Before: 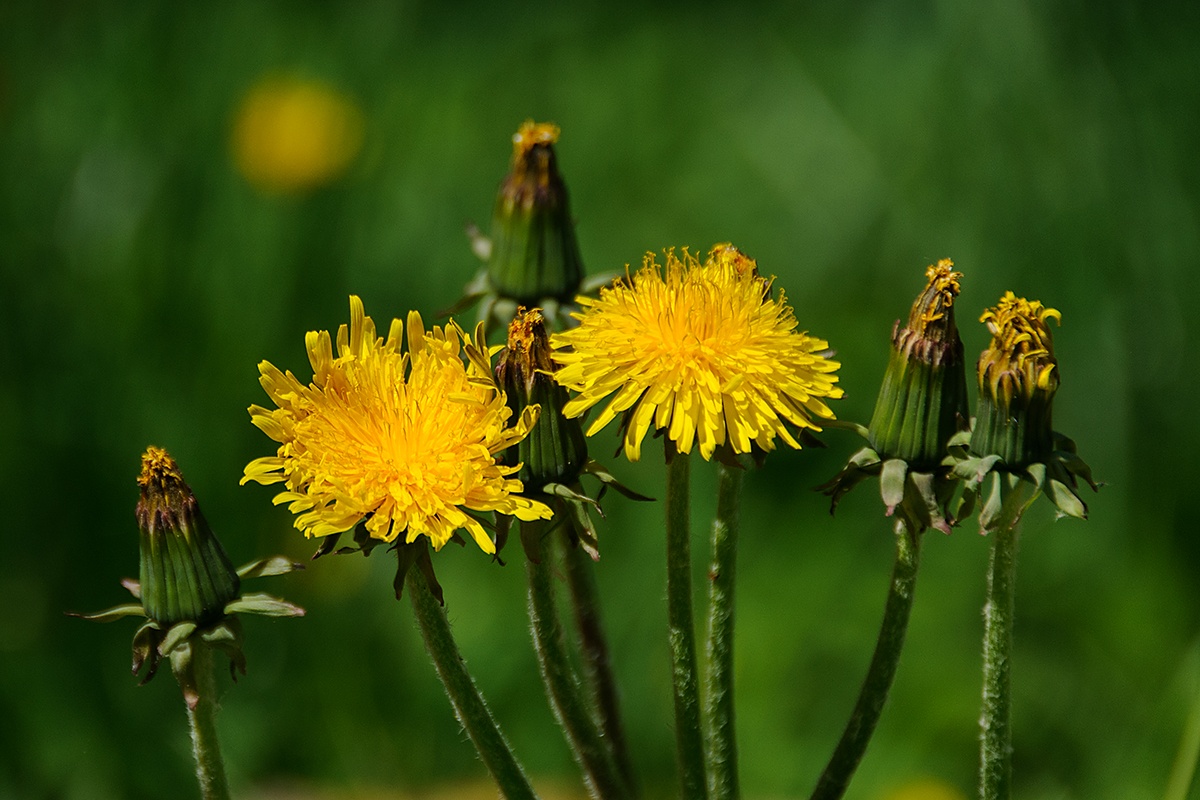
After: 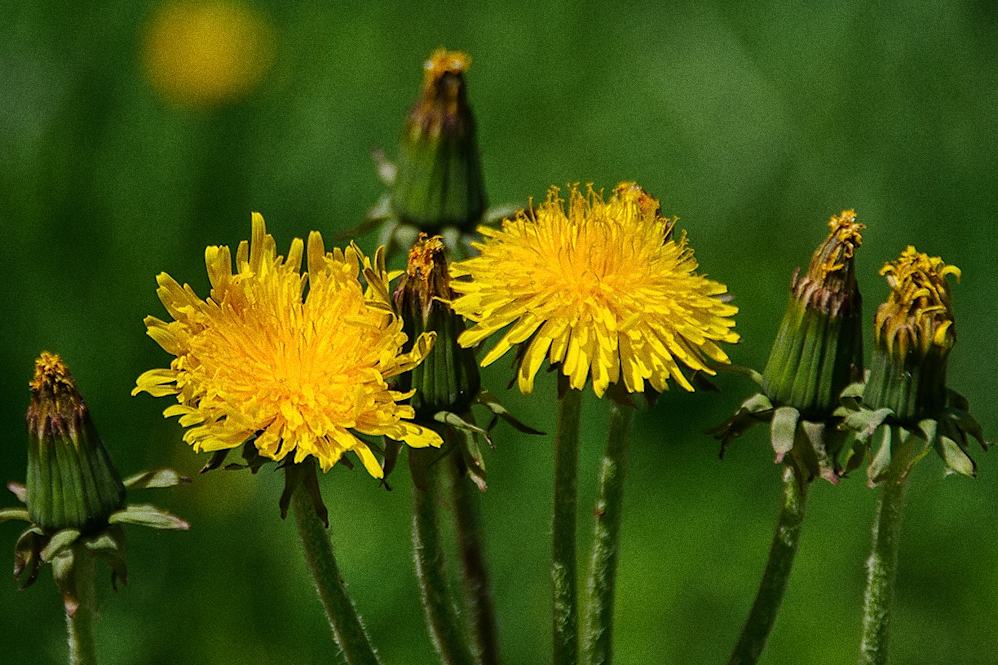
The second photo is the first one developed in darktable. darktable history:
crop and rotate: angle -3.27°, left 5.211%, top 5.211%, right 4.607%, bottom 4.607%
grain: coarseness 8.68 ISO, strength 31.94%
